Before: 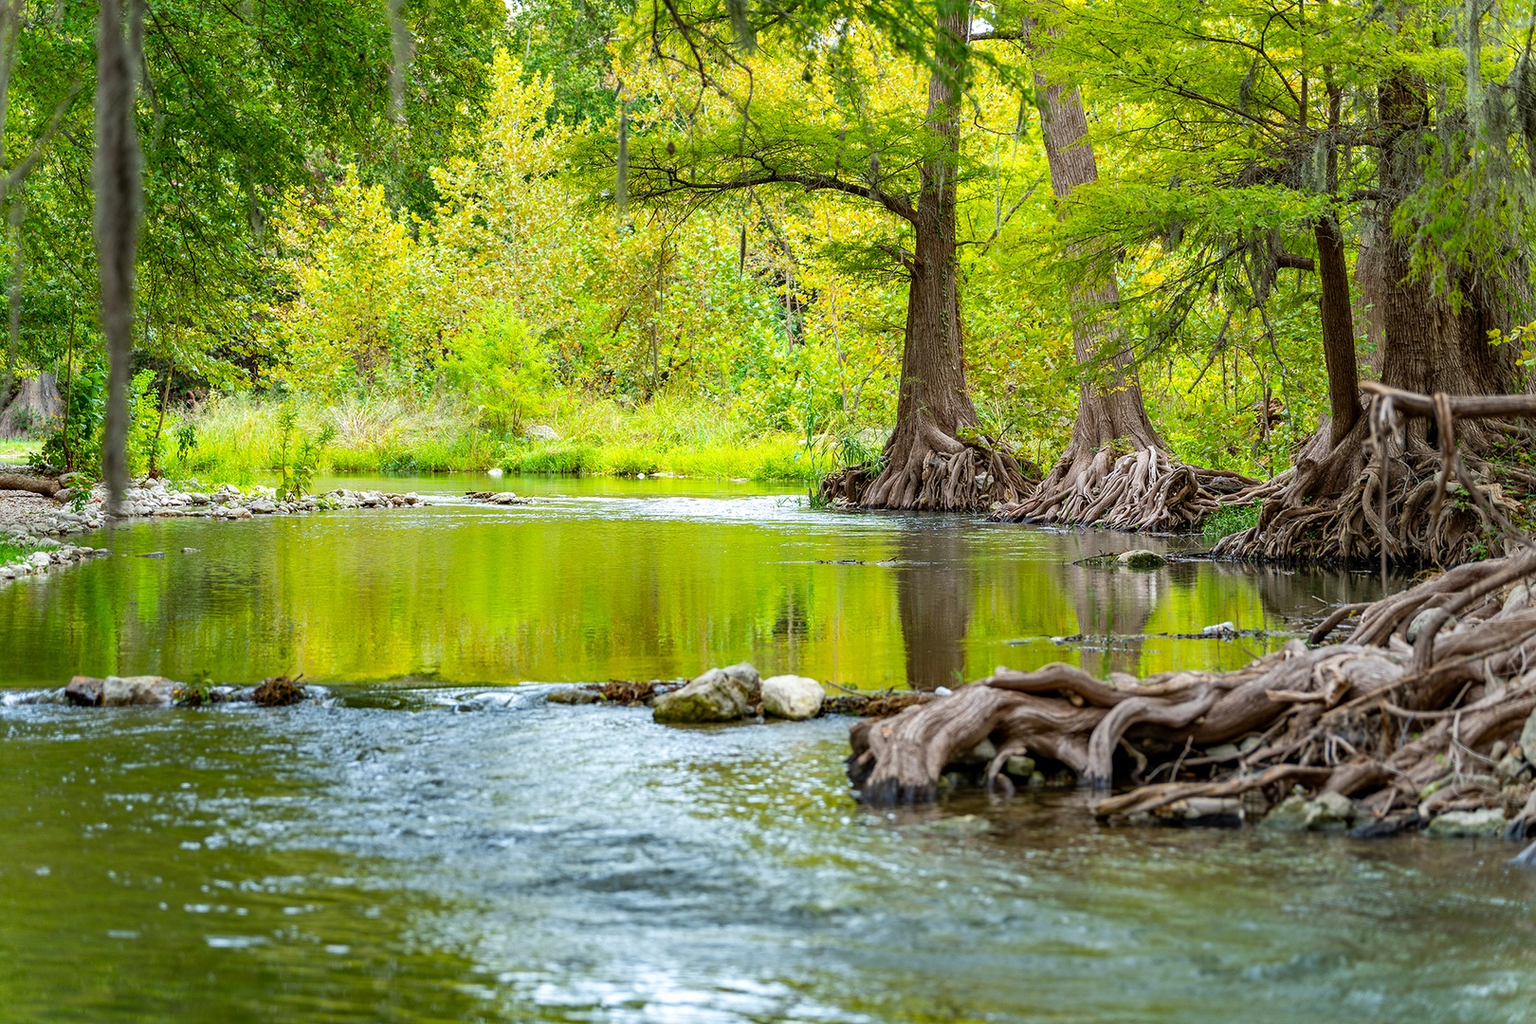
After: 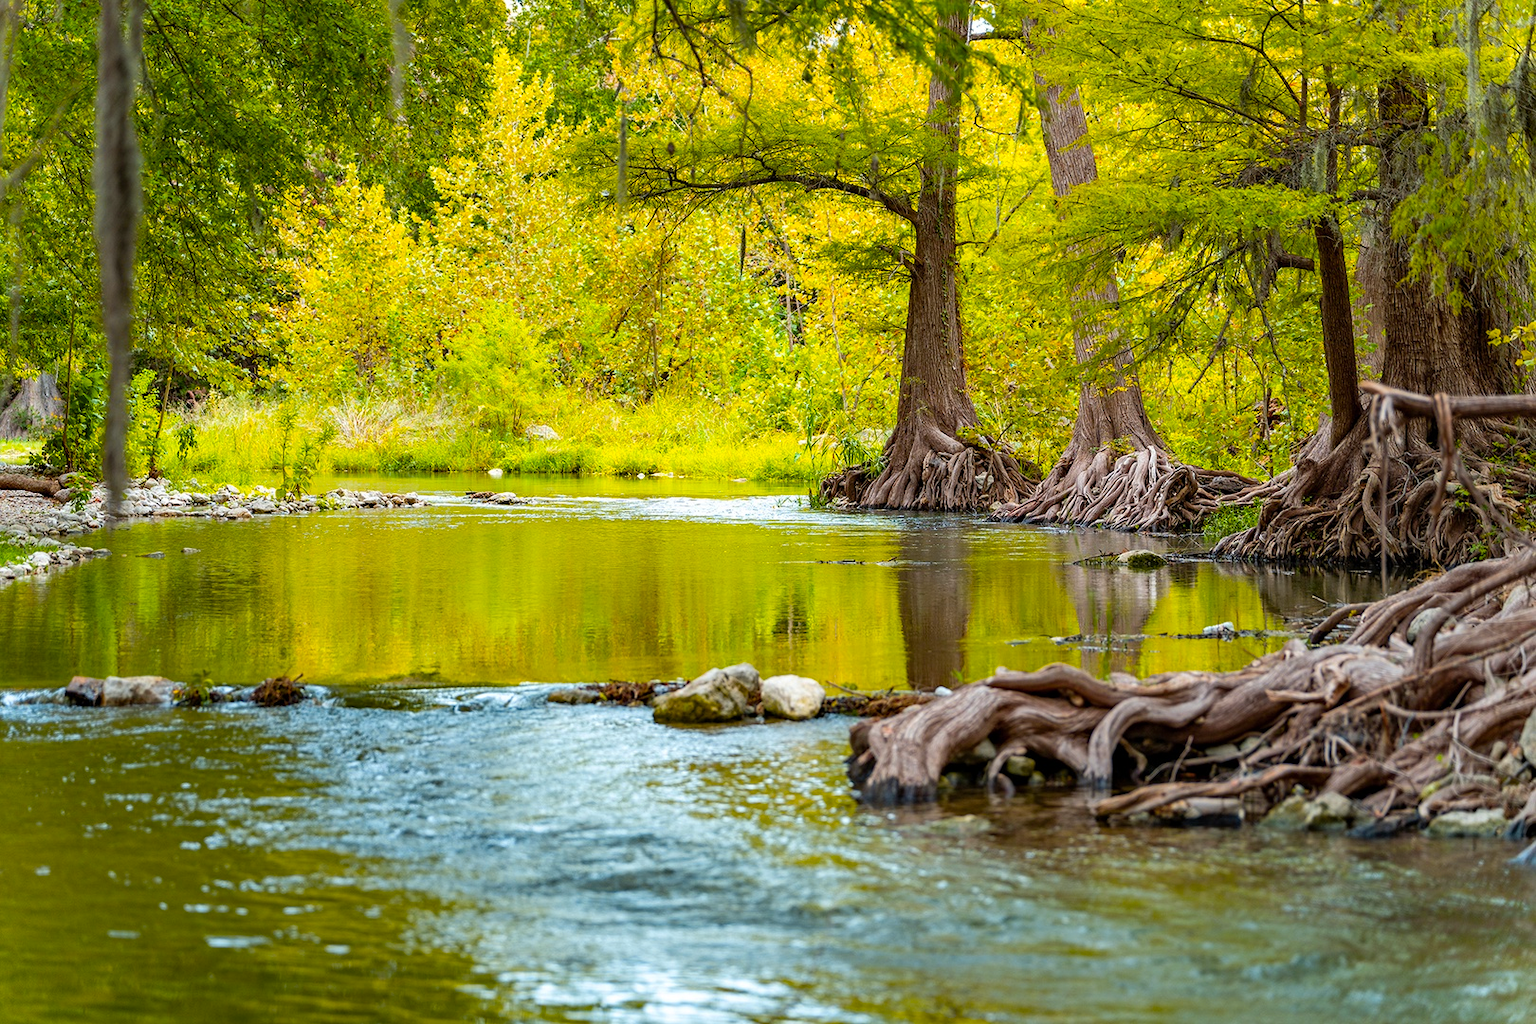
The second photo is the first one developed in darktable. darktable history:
color balance rgb: power › hue 308.26°, perceptual saturation grading › global saturation 25.896%, hue shift -10.75°
